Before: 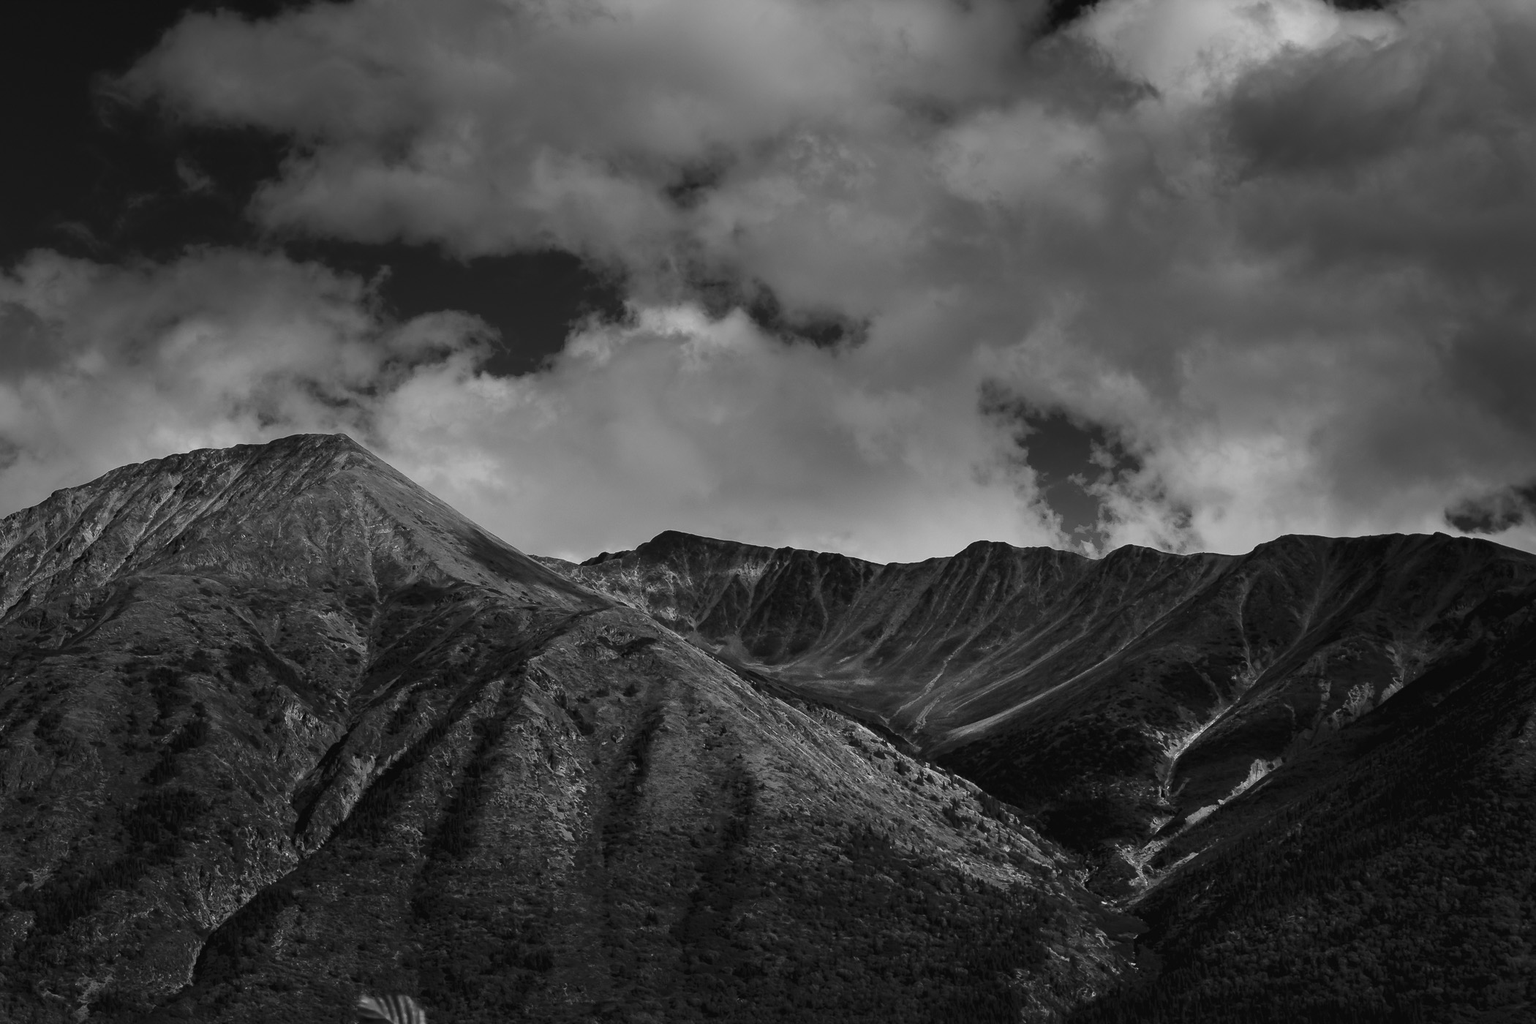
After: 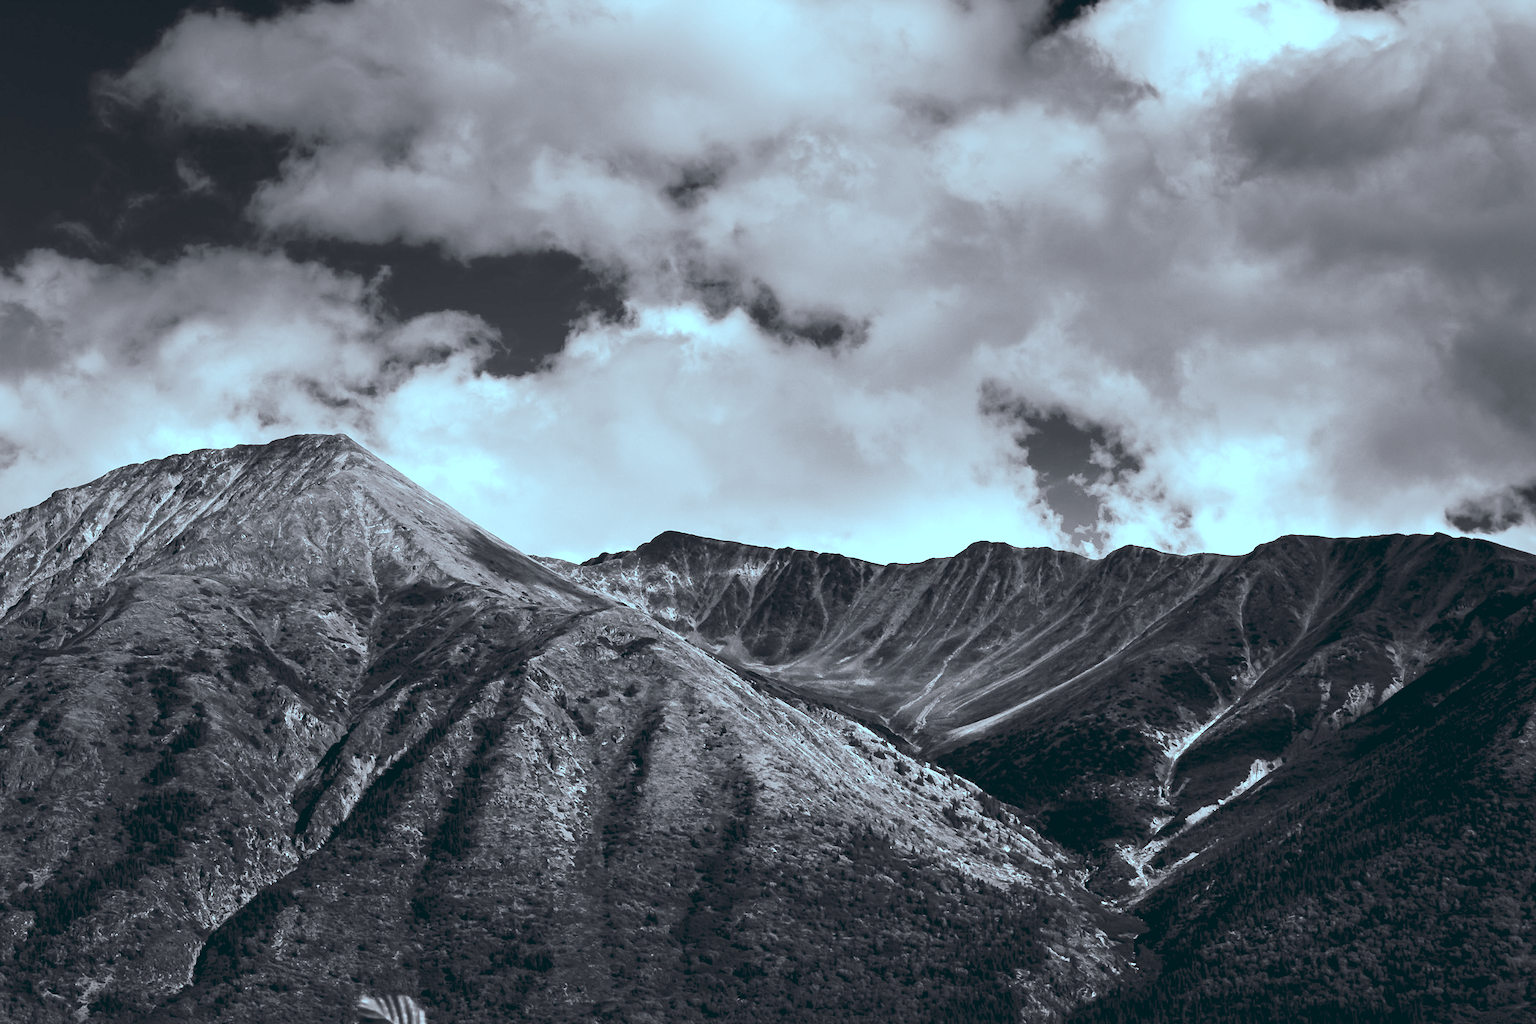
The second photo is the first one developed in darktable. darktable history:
exposure: black level correction 0, exposure 1.2 EV, compensate highlight preservation false
tone curve: curves: ch0 [(0, 0.018) (0.061, 0.041) (0.205, 0.191) (0.289, 0.292) (0.39, 0.424) (0.493, 0.551) (0.666, 0.743) (0.795, 0.841) (1, 0.998)]; ch1 [(0, 0) (0.385, 0.343) (0.439, 0.415) (0.494, 0.498) (0.501, 0.501) (0.51, 0.496) (0.548, 0.554) (0.586, 0.61) (0.684, 0.658) (0.783, 0.804) (1, 1)]; ch2 [(0, 0) (0.304, 0.31) (0.403, 0.399) (0.441, 0.428) (0.47, 0.469) (0.498, 0.496) (0.524, 0.538) (0.566, 0.588) (0.648, 0.665) (0.697, 0.699) (1, 1)], color space Lab, independent channels, preserve colors none
color balance: lift [1.003, 0.993, 1.001, 1.007], gamma [1.018, 1.072, 0.959, 0.928], gain [0.974, 0.873, 1.031, 1.127]
white balance: red 0.983, blue 1.036
